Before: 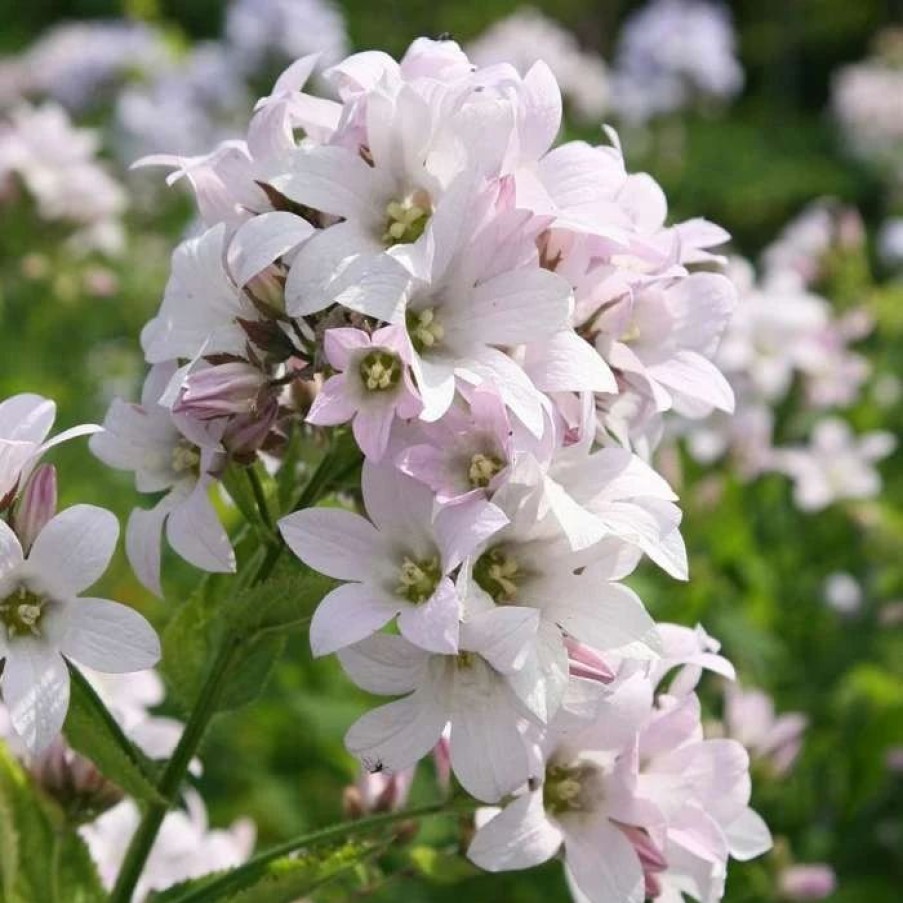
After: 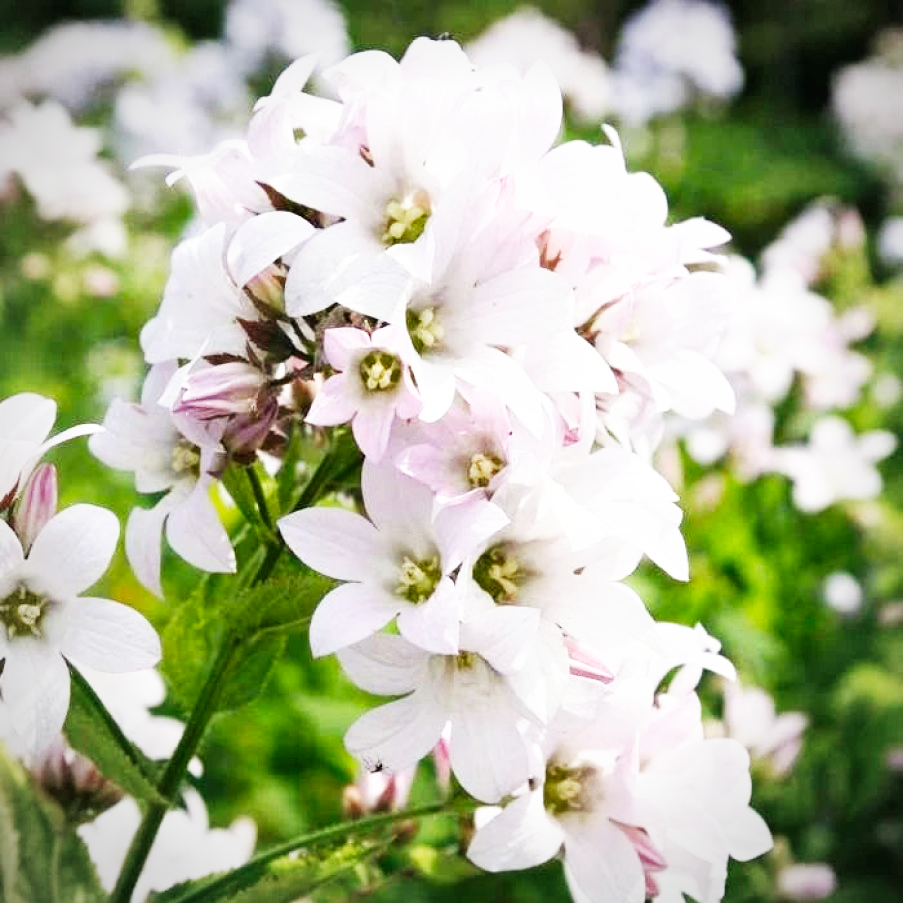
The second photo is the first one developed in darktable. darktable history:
base curve: curves: ch0 [(0, 0) (0.007, 0.004) (0.027, 0.03) (0.046, 0.07) (0.207, 0.54) (0.442, 0.872) (0.673, 0.972) (1, 1)], preserve colors none
vignetting: fall-off radius 60.92%
